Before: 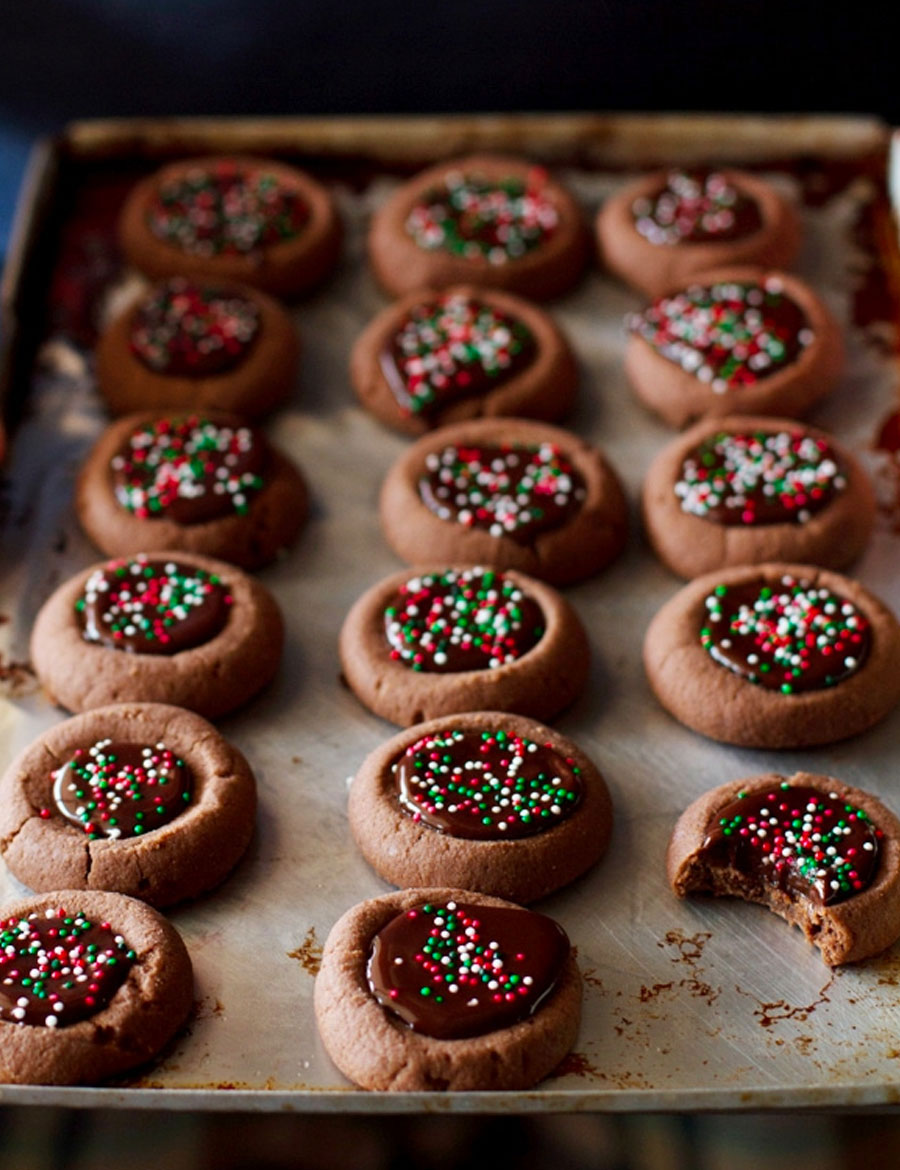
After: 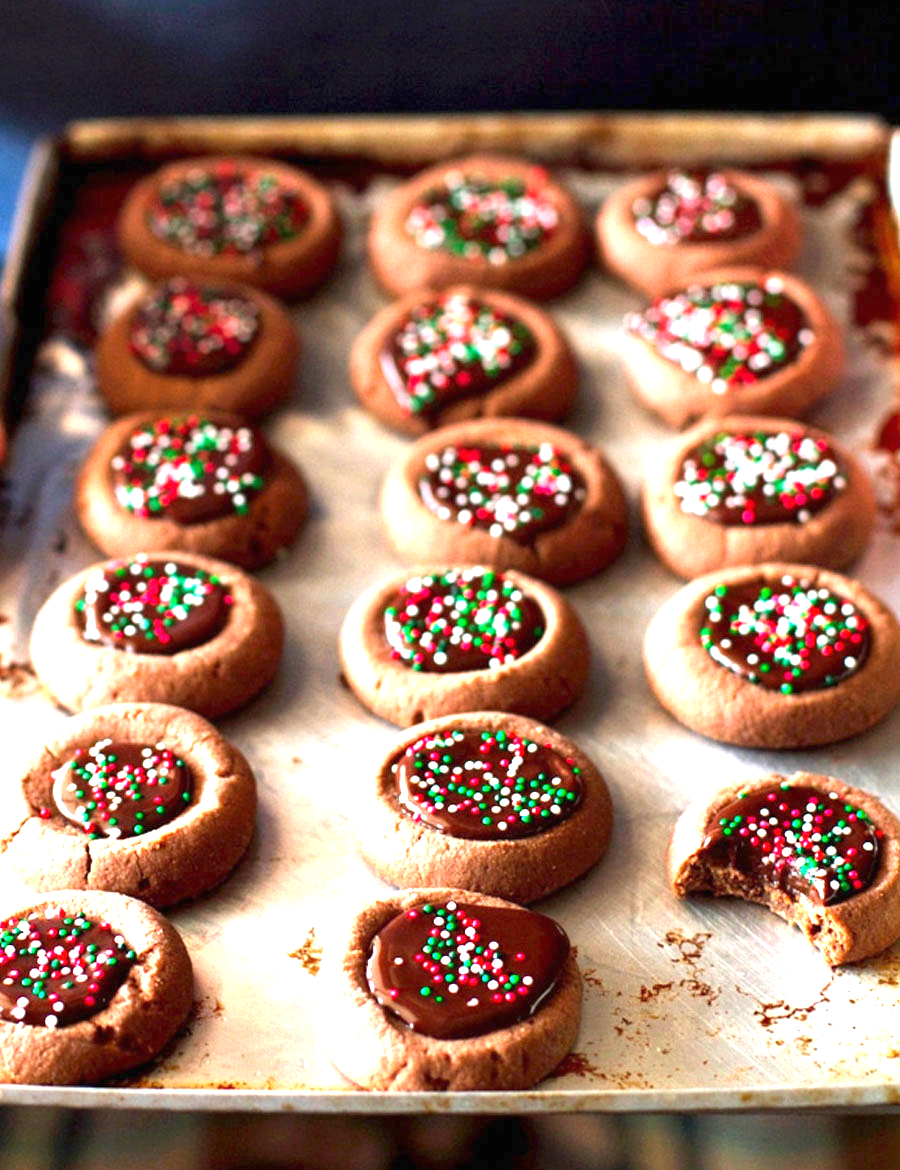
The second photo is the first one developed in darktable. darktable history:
exposure: black level correction 0, exposure 1.996 EV, compensate highlight preservation false
